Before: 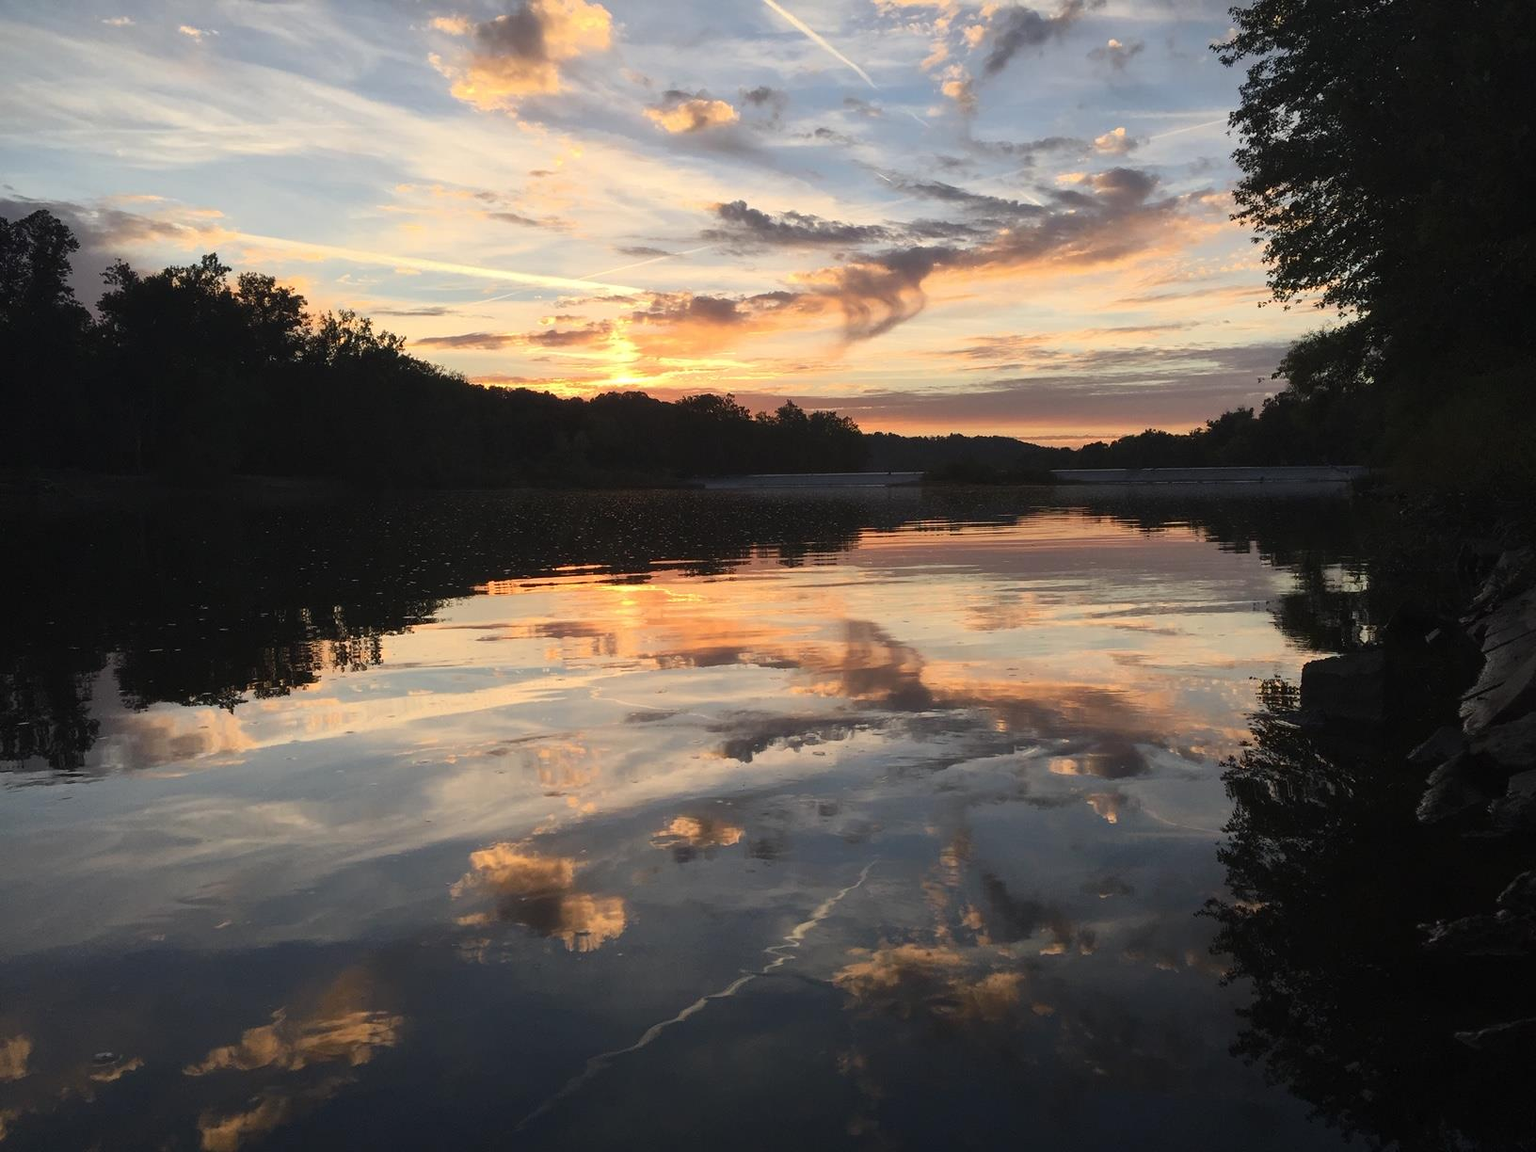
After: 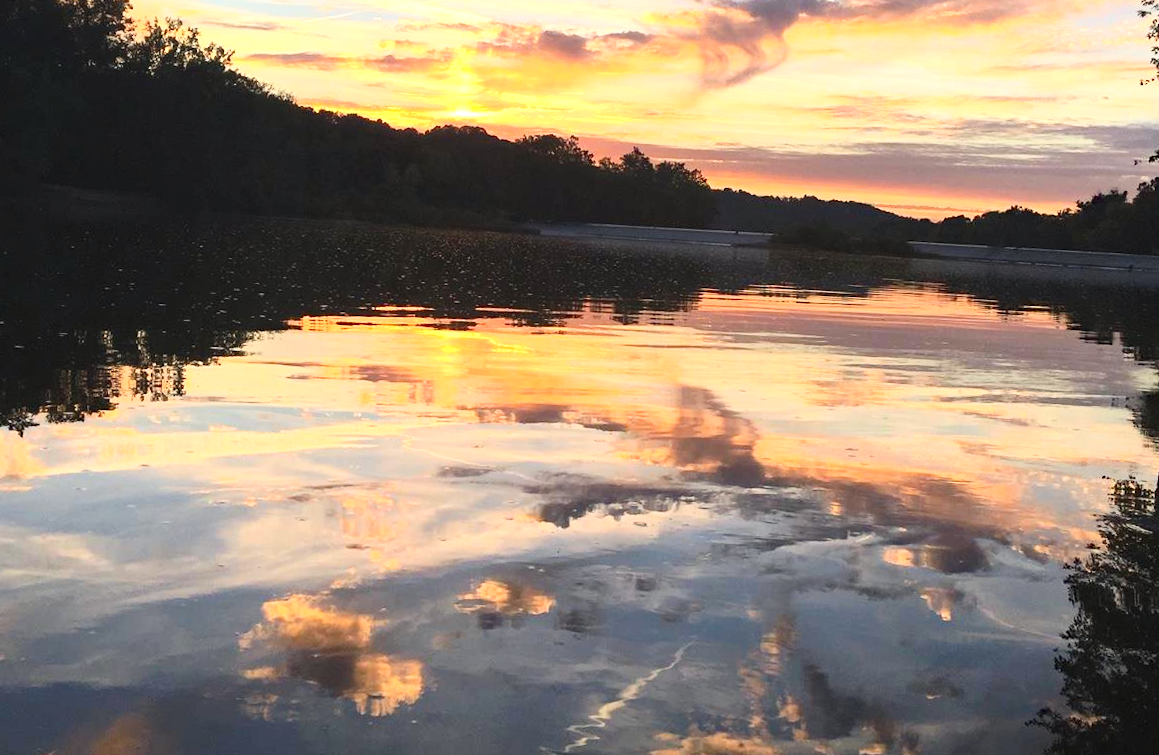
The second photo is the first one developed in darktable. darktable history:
exposure: exposure 0.559 EV, compensate exposure bias true, compensate highlight preservation false
crop and rotate: angle -4.15°, left 9.82%, top 20.407%, right 12.459%, bottom 12.054%
haze removal: adaptive false
contrast brightness saturation: contrast 0.204, brightness 0.162, saturation 0.218
